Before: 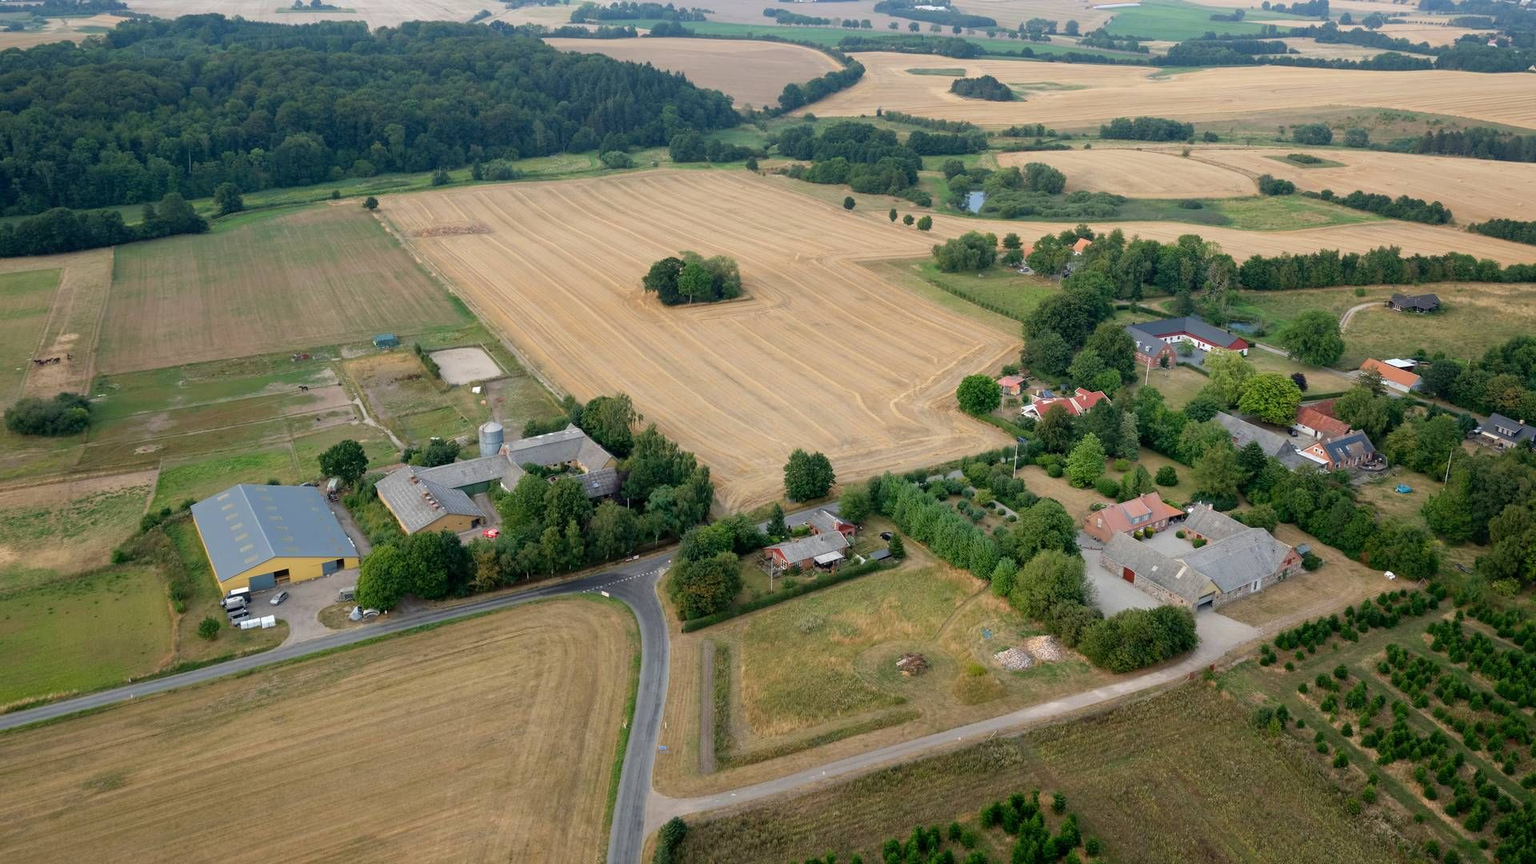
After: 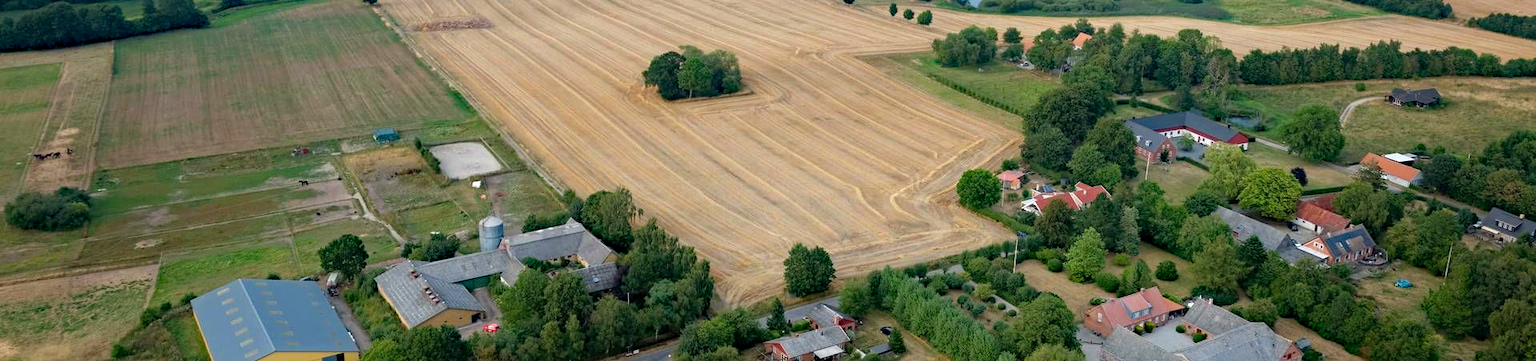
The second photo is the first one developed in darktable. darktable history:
haze removal: strength 0.4, distance 0.22, compatibility mode true, adaptive false
crop and rotate: top 23.84%, bottom 34.294%
